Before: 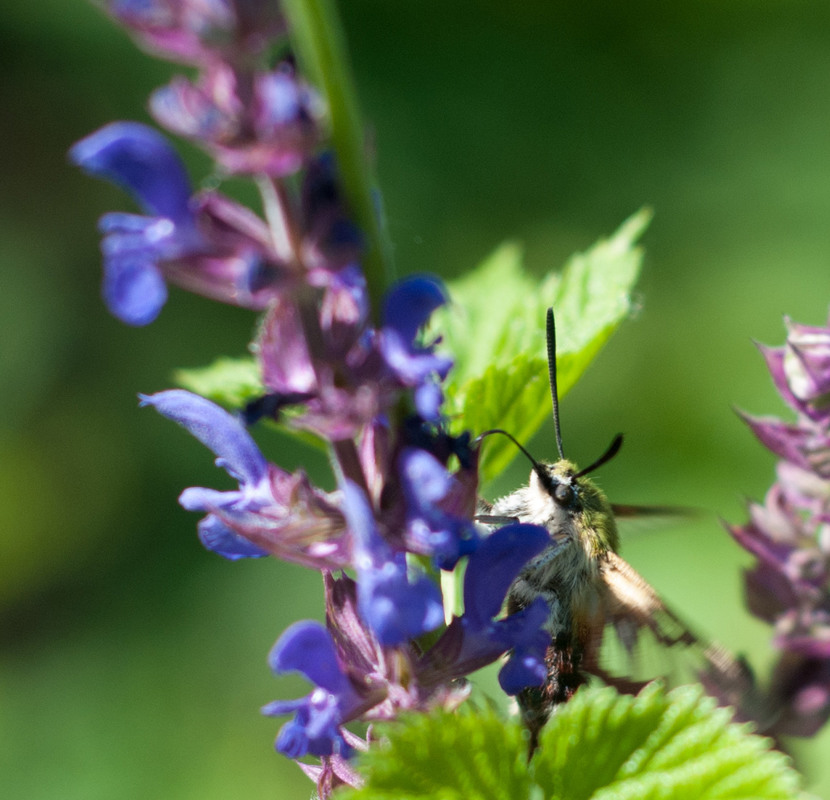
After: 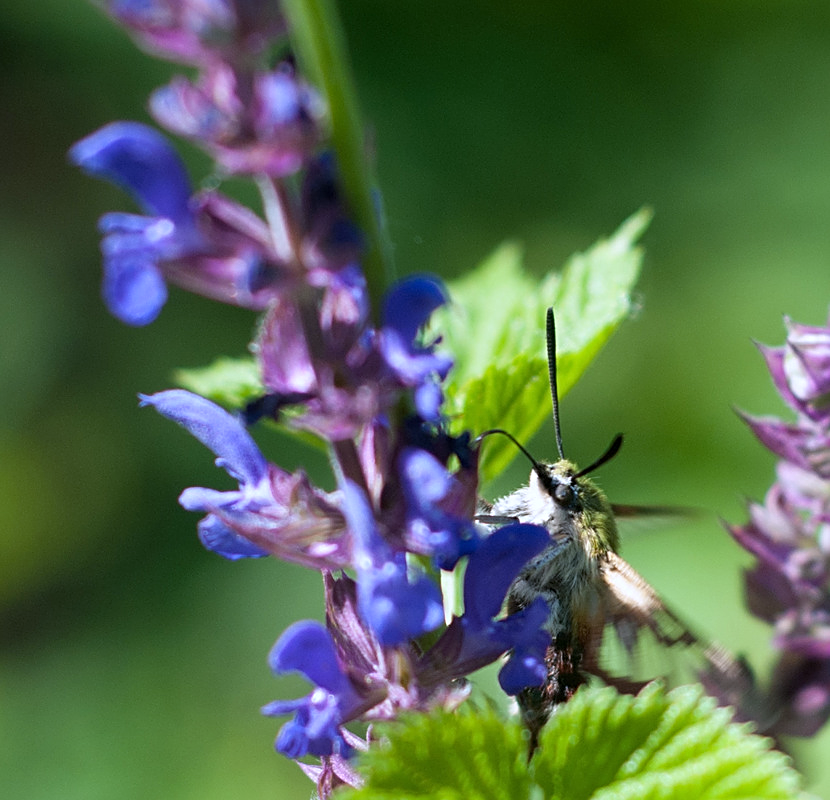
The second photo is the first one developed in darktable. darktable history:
tone equalizer: on, module defaults
sharpen: on, module defaults
white balance: red 0.967, blue 1.119, emerald 0.756
